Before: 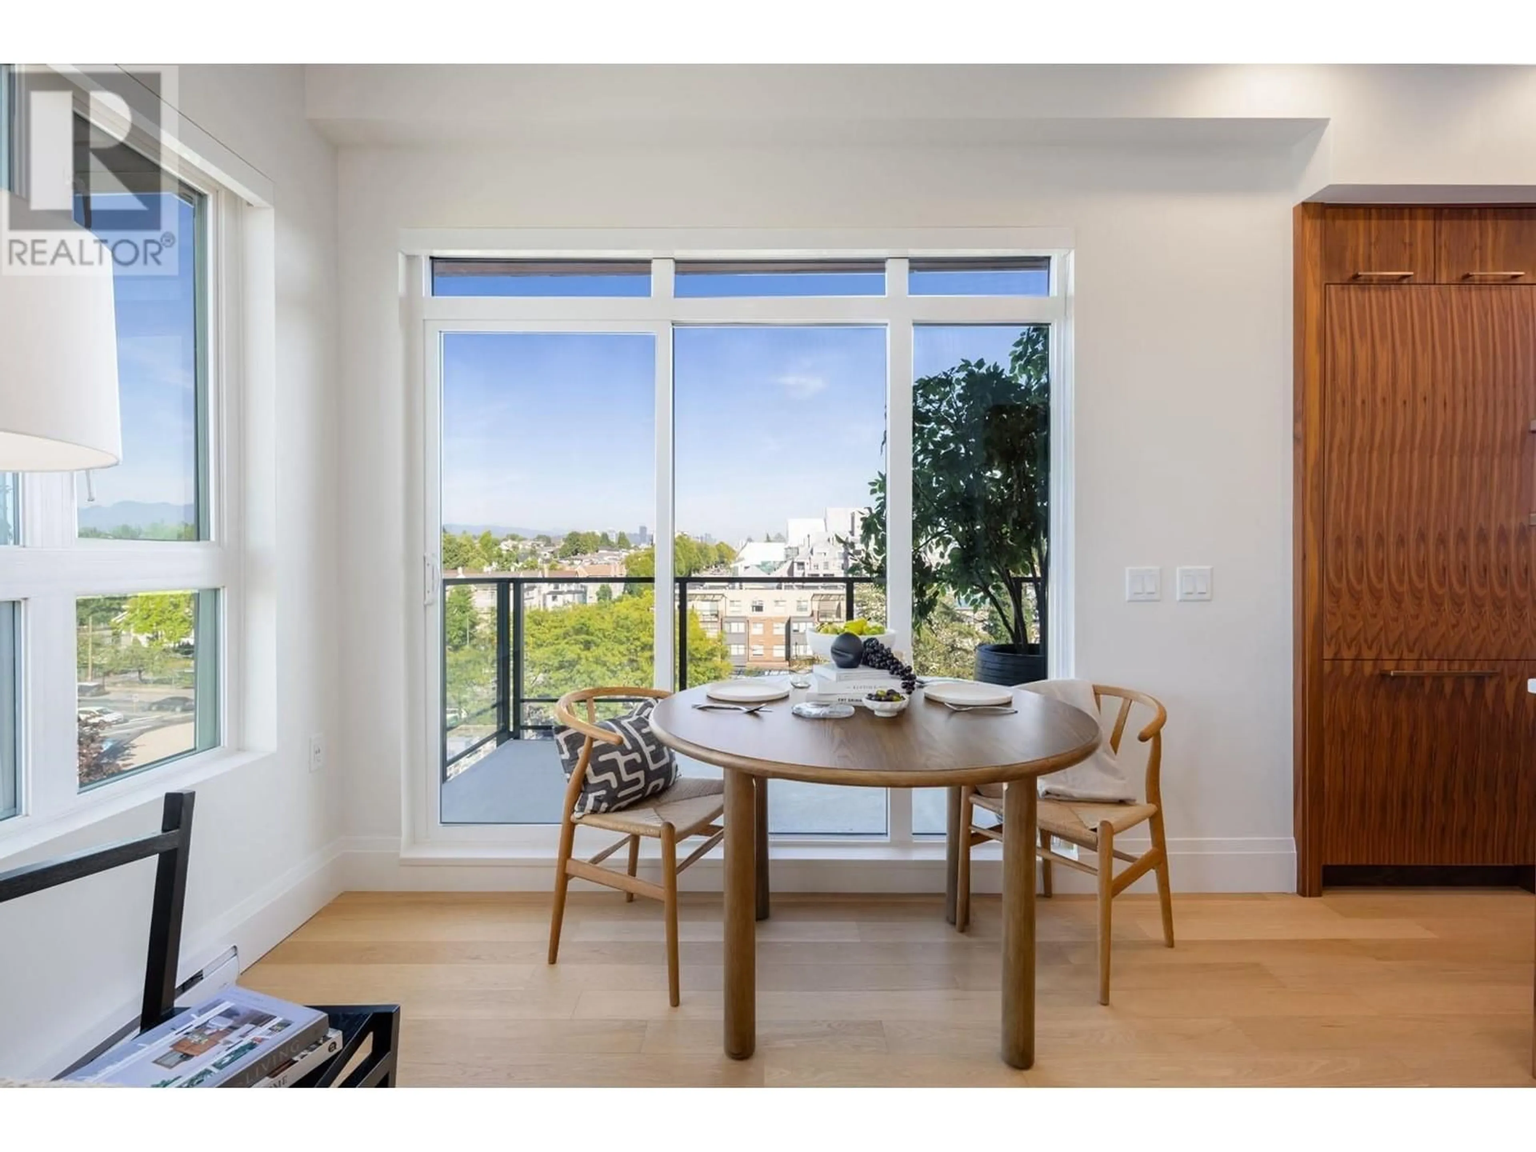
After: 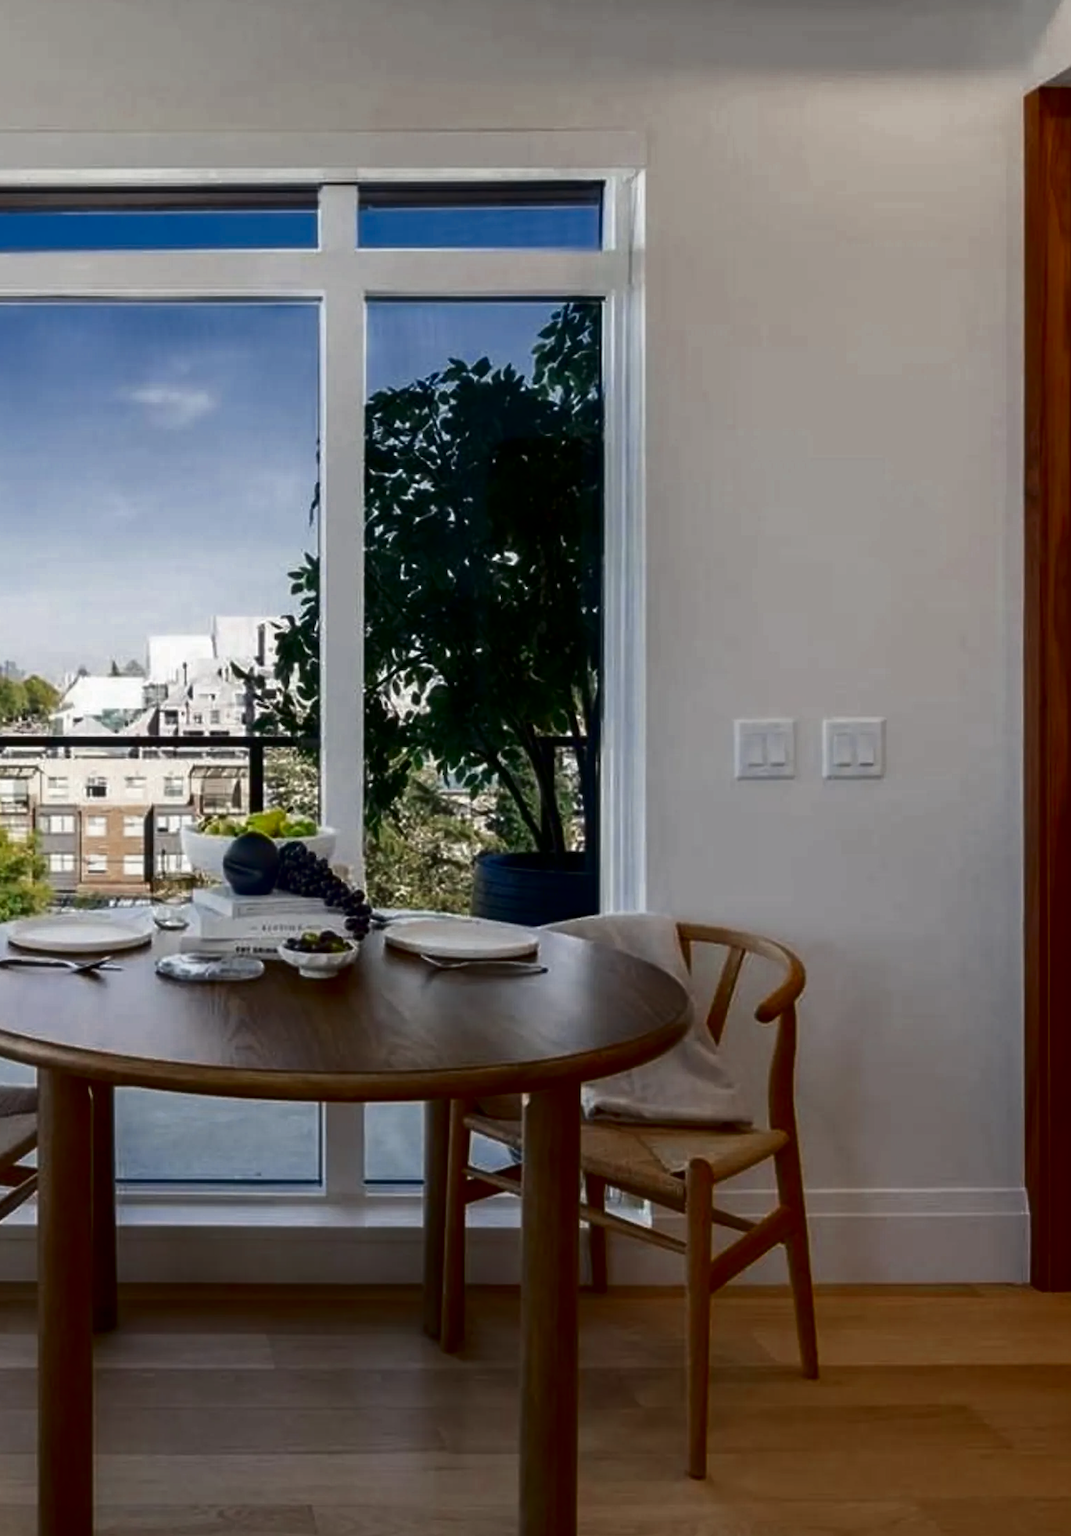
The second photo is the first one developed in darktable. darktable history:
crop: left 45.709%, top 13.209%, right 14.019%, bottom 9.822%
color zones: curves: ch0 [(0, 0.5) (0.125, 0.4) (0.25, 0.5) (0.375, 0.4) (0.5, 0.4) (0.625, 0.35) (0.75, 0.35) (0.875, 0.5)]; ch1 [(0, 0.35) (0.125, 0.45) (0.25, 0.35) (0.375, 0.35) (0.5, 0.35) (0.625, 0.35) (0.75, 0.45) (0.875, 0.35)]; ch2 [(0, 0.6) (0.125, 0.5) (0.25, 0.5) (0.375, 0.6) (0.5, 0.6) (0.625, 0.5) (0.75, 0.5) (0.875, 0.5)]
contrast brightness saturation: contrast 0.086, brightness -0.57, saturation 0.17
